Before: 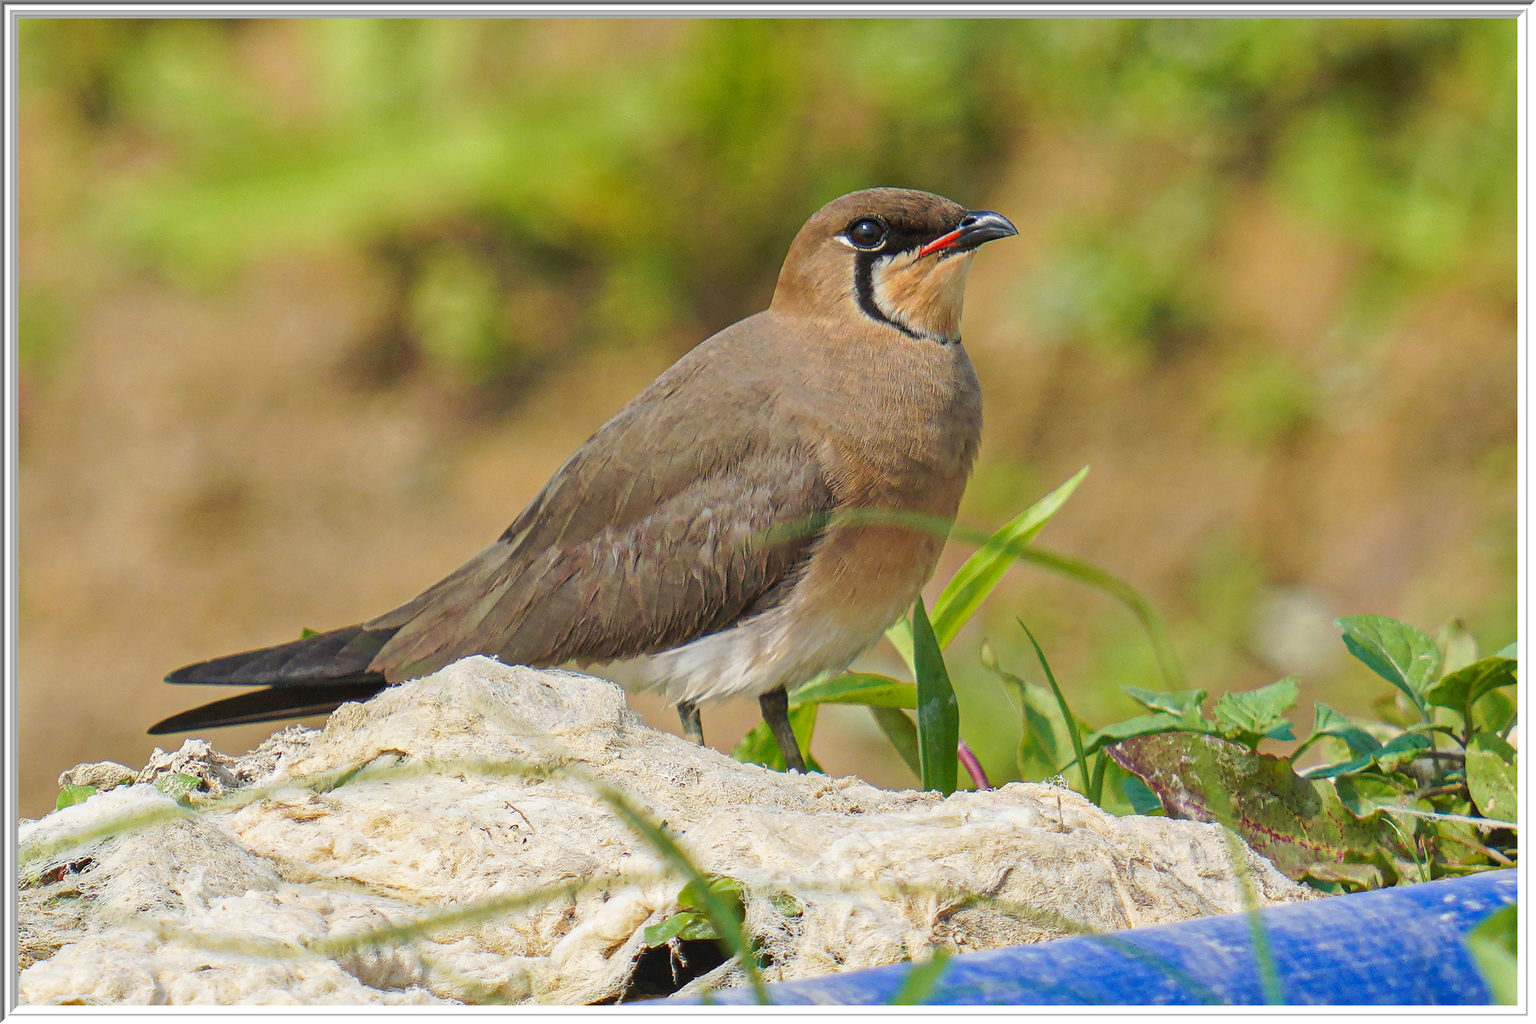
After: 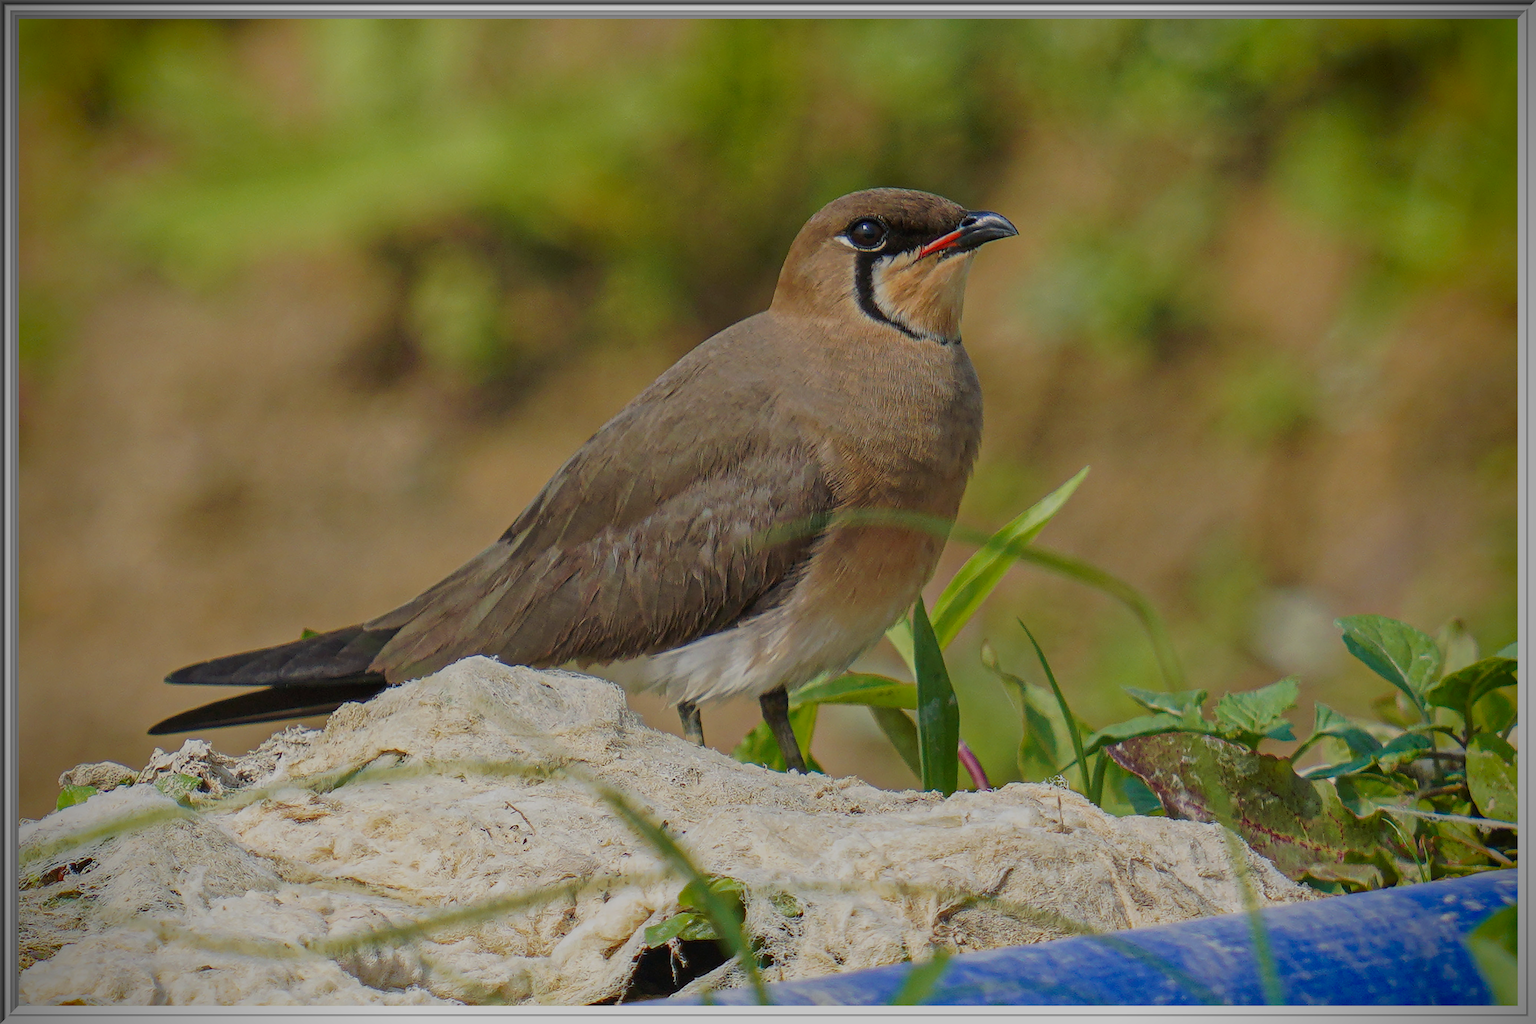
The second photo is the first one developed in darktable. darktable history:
vignetting: fall-off radius 61.17%, brightness -0.984, saturation 0.497
exposure: black level correction 0, exposure -0.819 EV, compensate exposure bias true, compensate highlight preservation false
